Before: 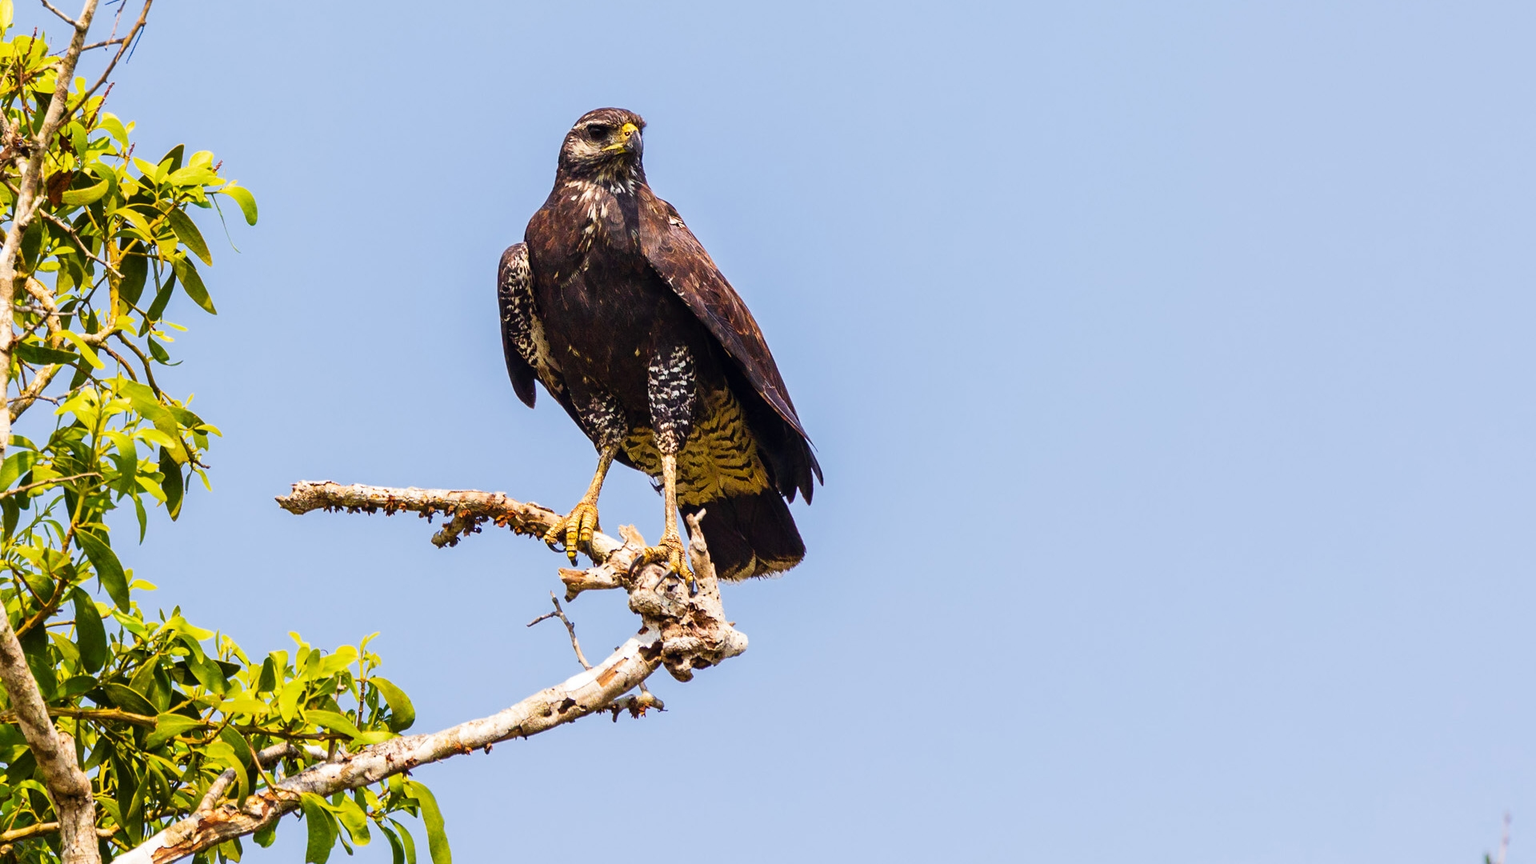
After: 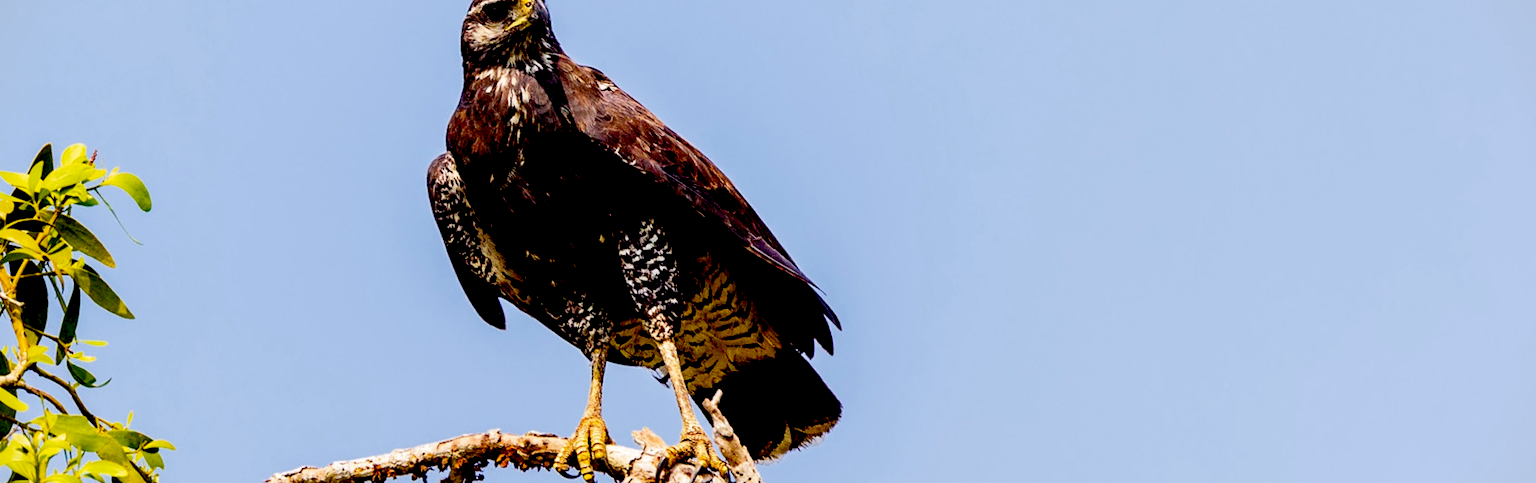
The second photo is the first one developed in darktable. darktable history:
exposure: black level correction 0.047, exposure 0.013 EV, compensate highlight preservation false
crop and rotate: top 8.293%, bottom 20.996%
rotate and perspective: rotation -14.8°, crop left 0.1, crop right 0.903, crop top 0.25, crop bottom 0.748
vignetting: fall-off start 100%, brightness -0.282, width/height ratio 1.31
